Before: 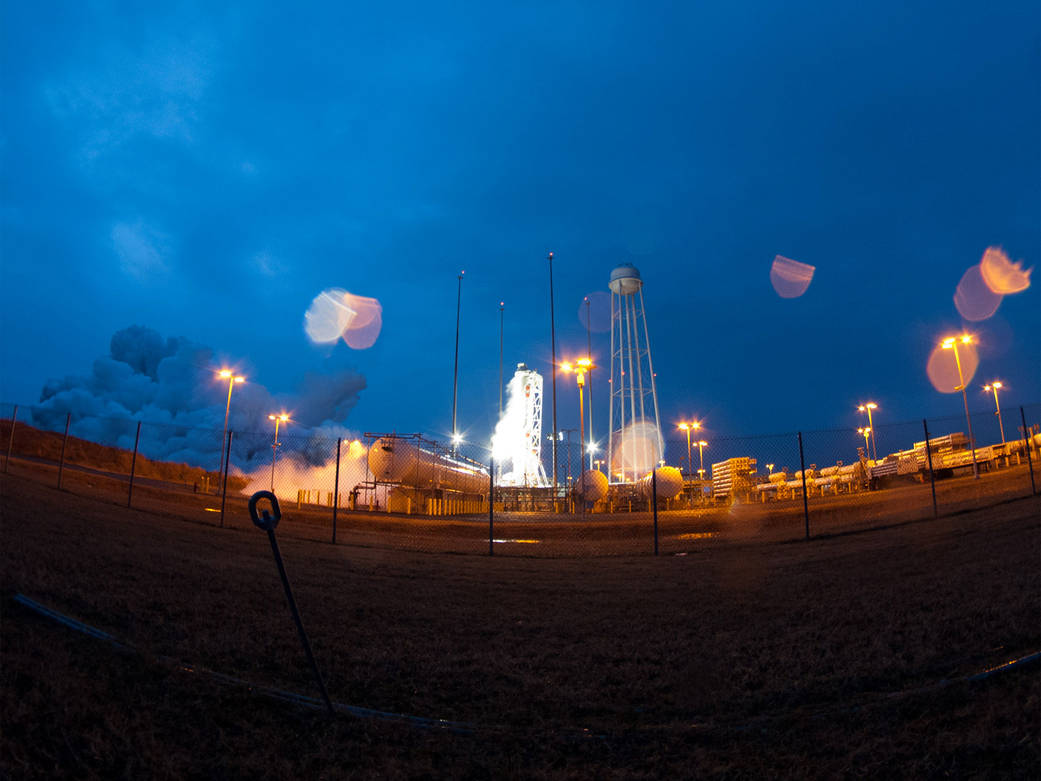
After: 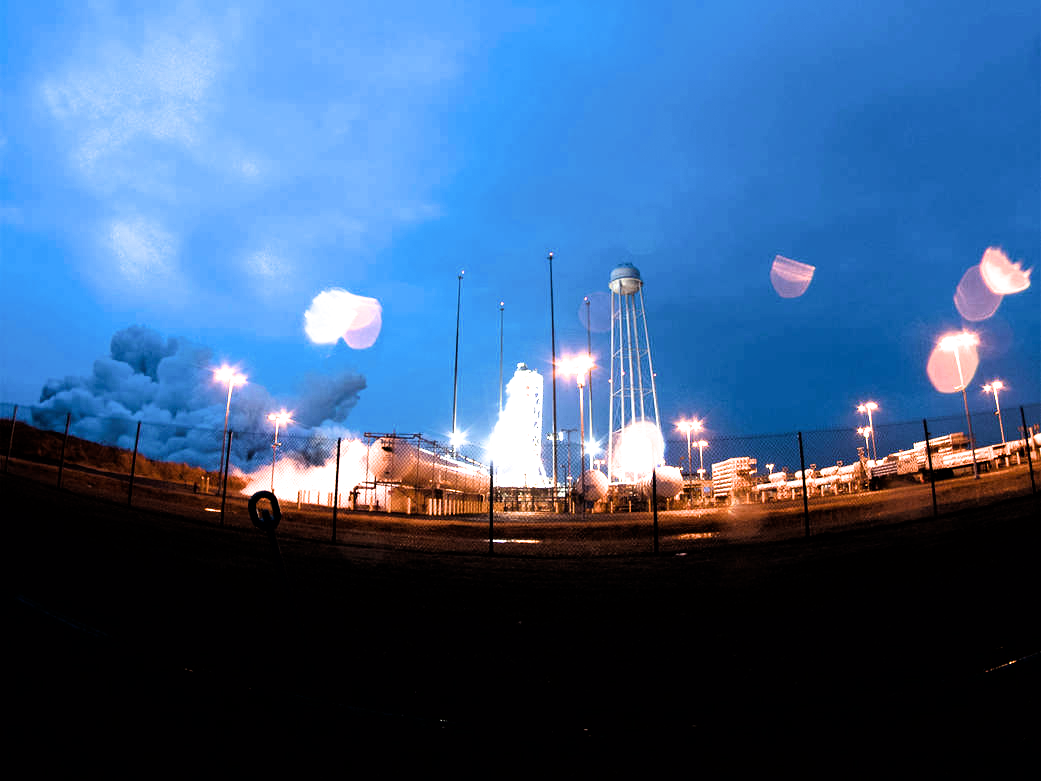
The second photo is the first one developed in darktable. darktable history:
filmic rgb: black relative exposure -8.21 EV, white relative exposure 2.2 EV, threshold 3.05 EV, hardness 7.15, latitude 86.15%, contrast 1.684, highlights saturation mix -3.94%, shadows ↔ highlights balance -2.19%, enable highlight reconstruction true
tone equalizer: -8 EV -0.384 EV, -7 EV -0.376 EV, -6 EV -0.323 EV, -5 EV -0.229 EV, -3 EV 0.224 EV, -2 EV 0.312 EV, -1 EV 0.413 EV, +0 EV 0.393 EV
exposure: black level correction 0, exposure 0.498 EV, compensate highlight preservation false
